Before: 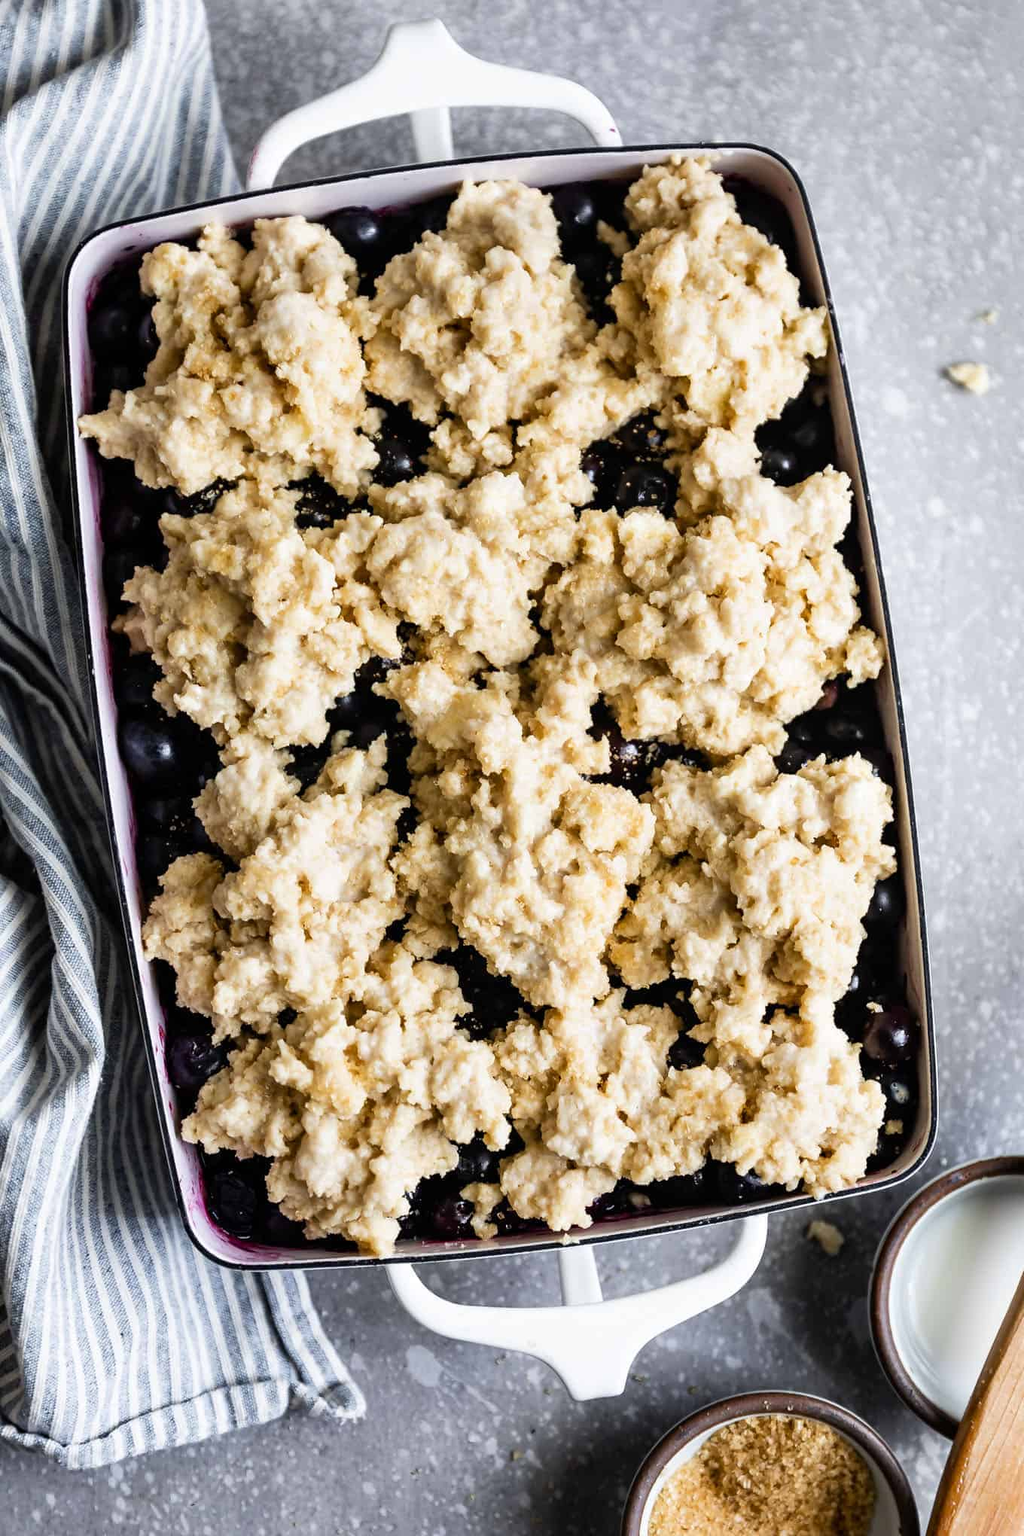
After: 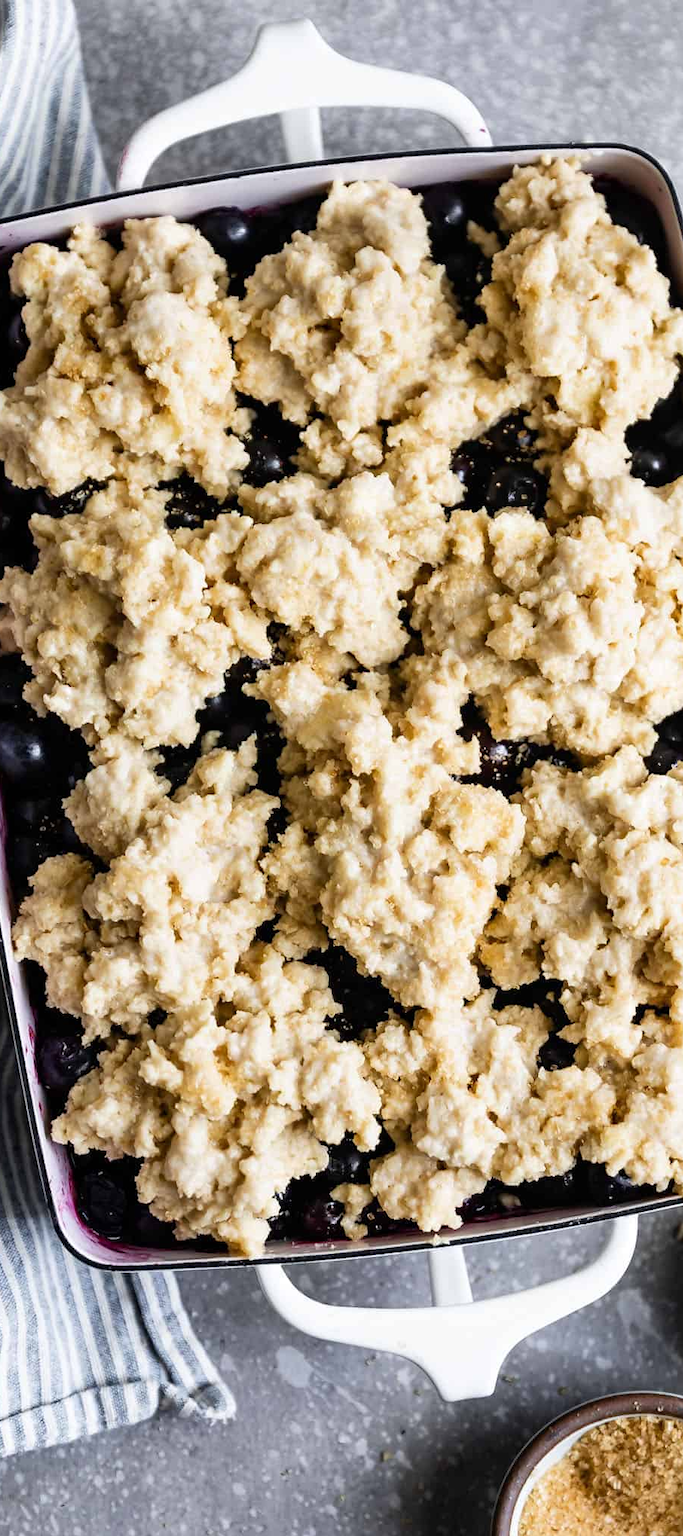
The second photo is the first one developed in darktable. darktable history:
crop and rotate: left 12.757%, right 20.535%
